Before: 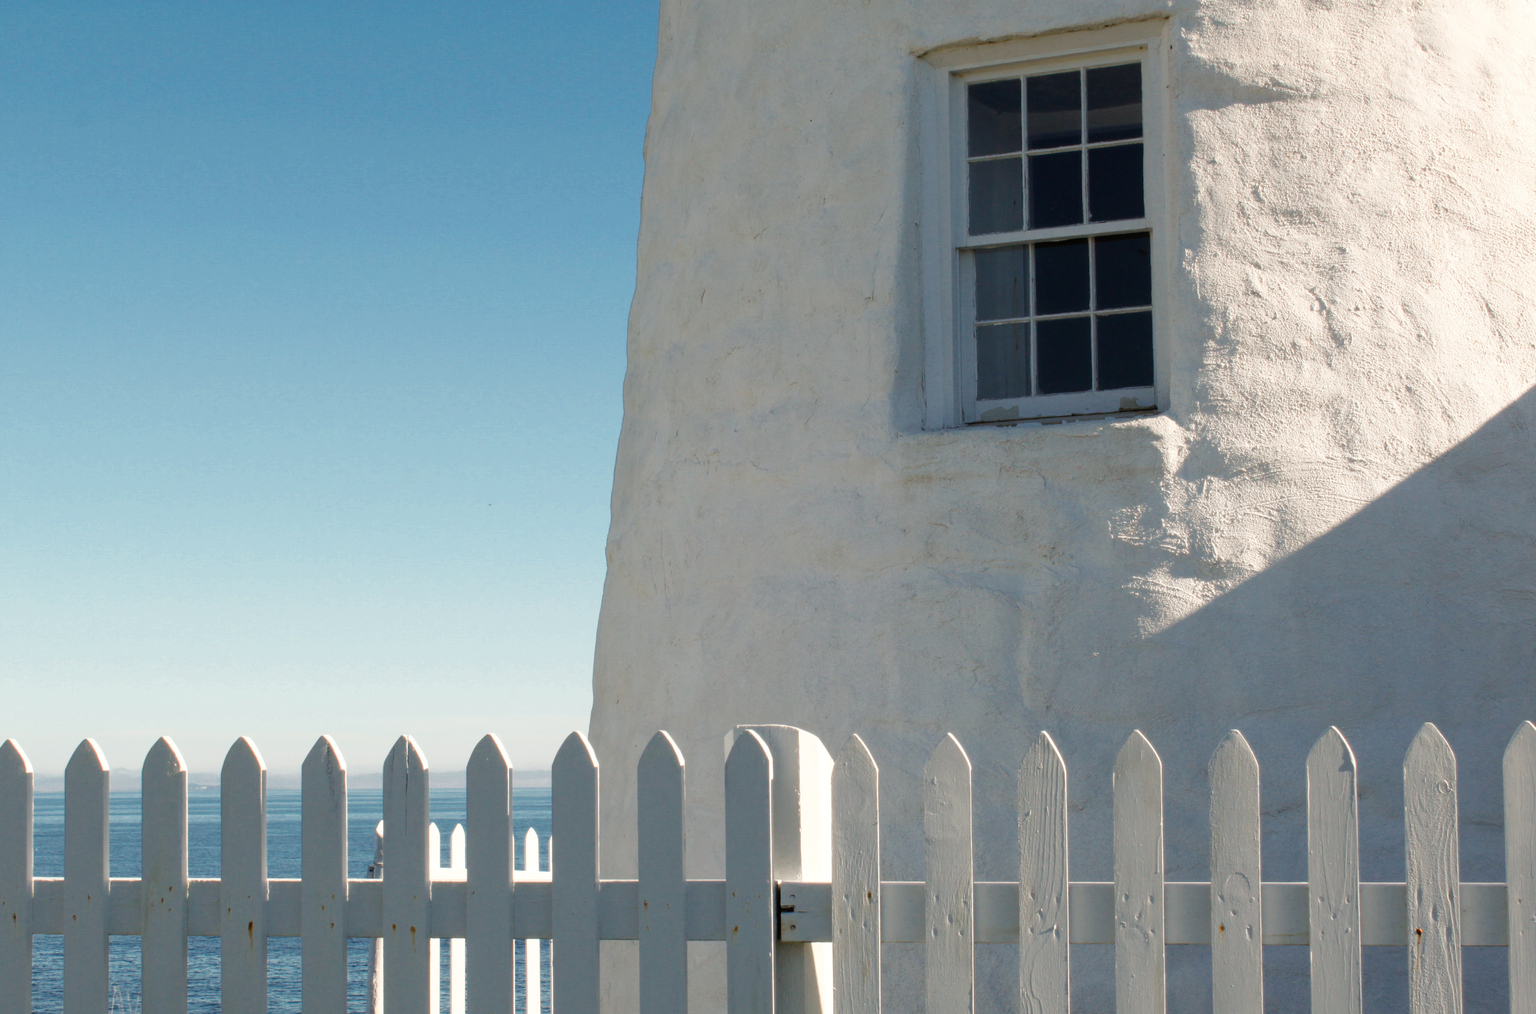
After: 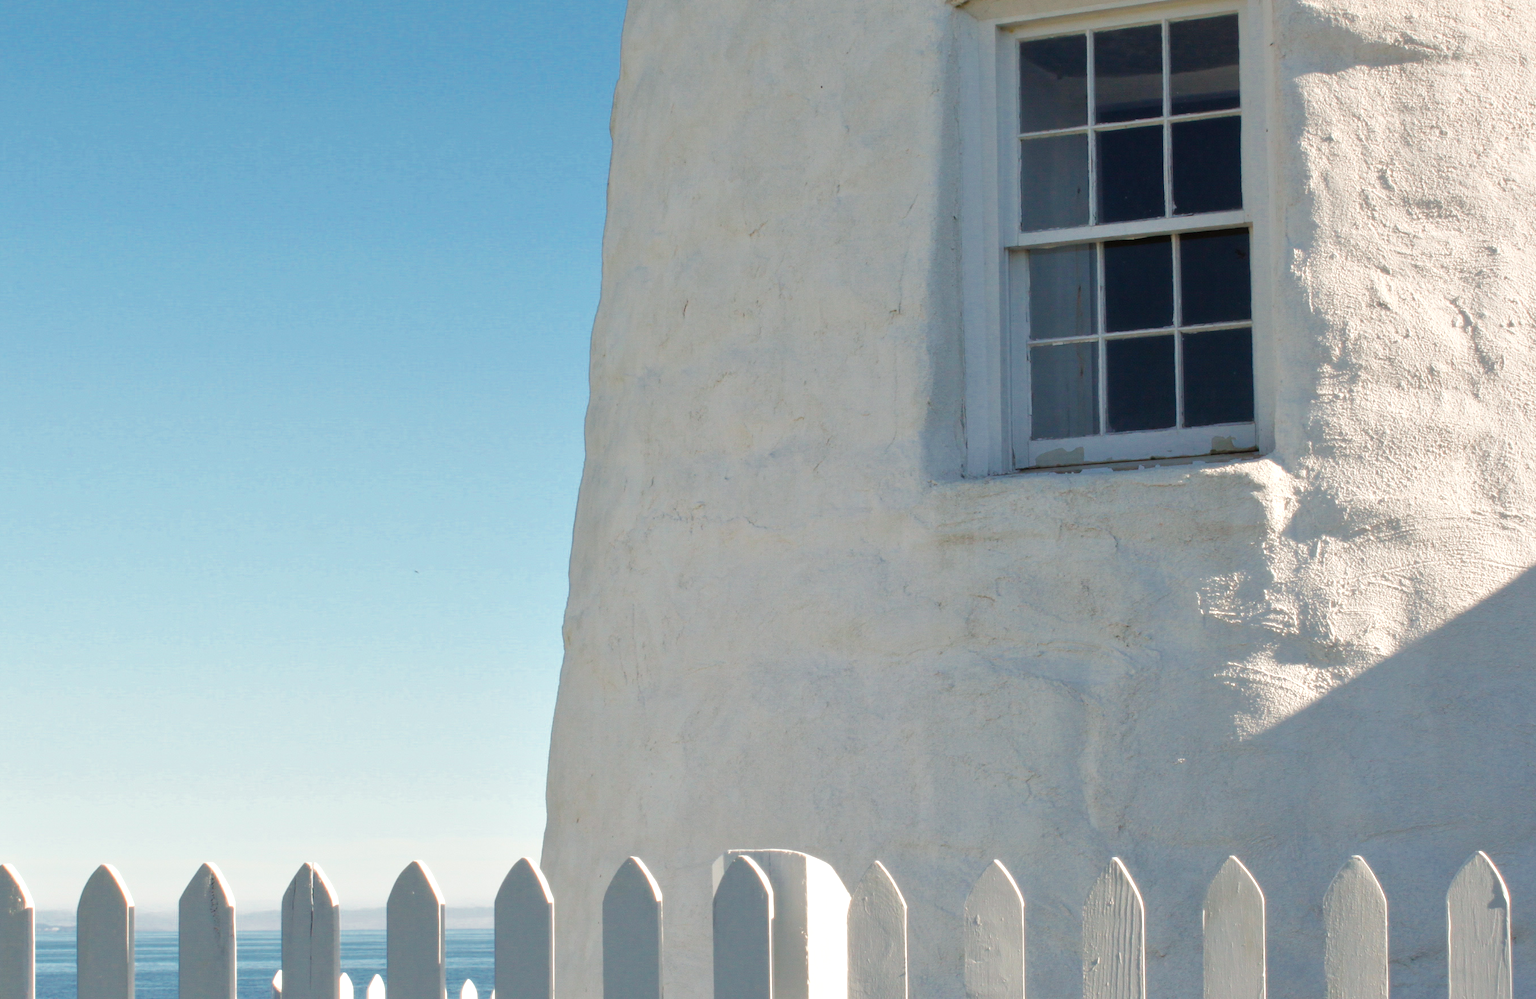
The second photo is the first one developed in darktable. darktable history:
tone equalizer: -8 EV 0.965 EV, -7 EV 0.987 EV, -6 EV 0.967 EV, -5 EV 1.02 EV, -4 EV 1 EV, -3 EV 0.716 EV, -2 EV 0.474 EV, -1 EV 0.266 EV, mask exposure compensation -0.492 EV
crop and rotate: left 10.426%, top 5.118%, right 10.326%, bottom 16.808%
